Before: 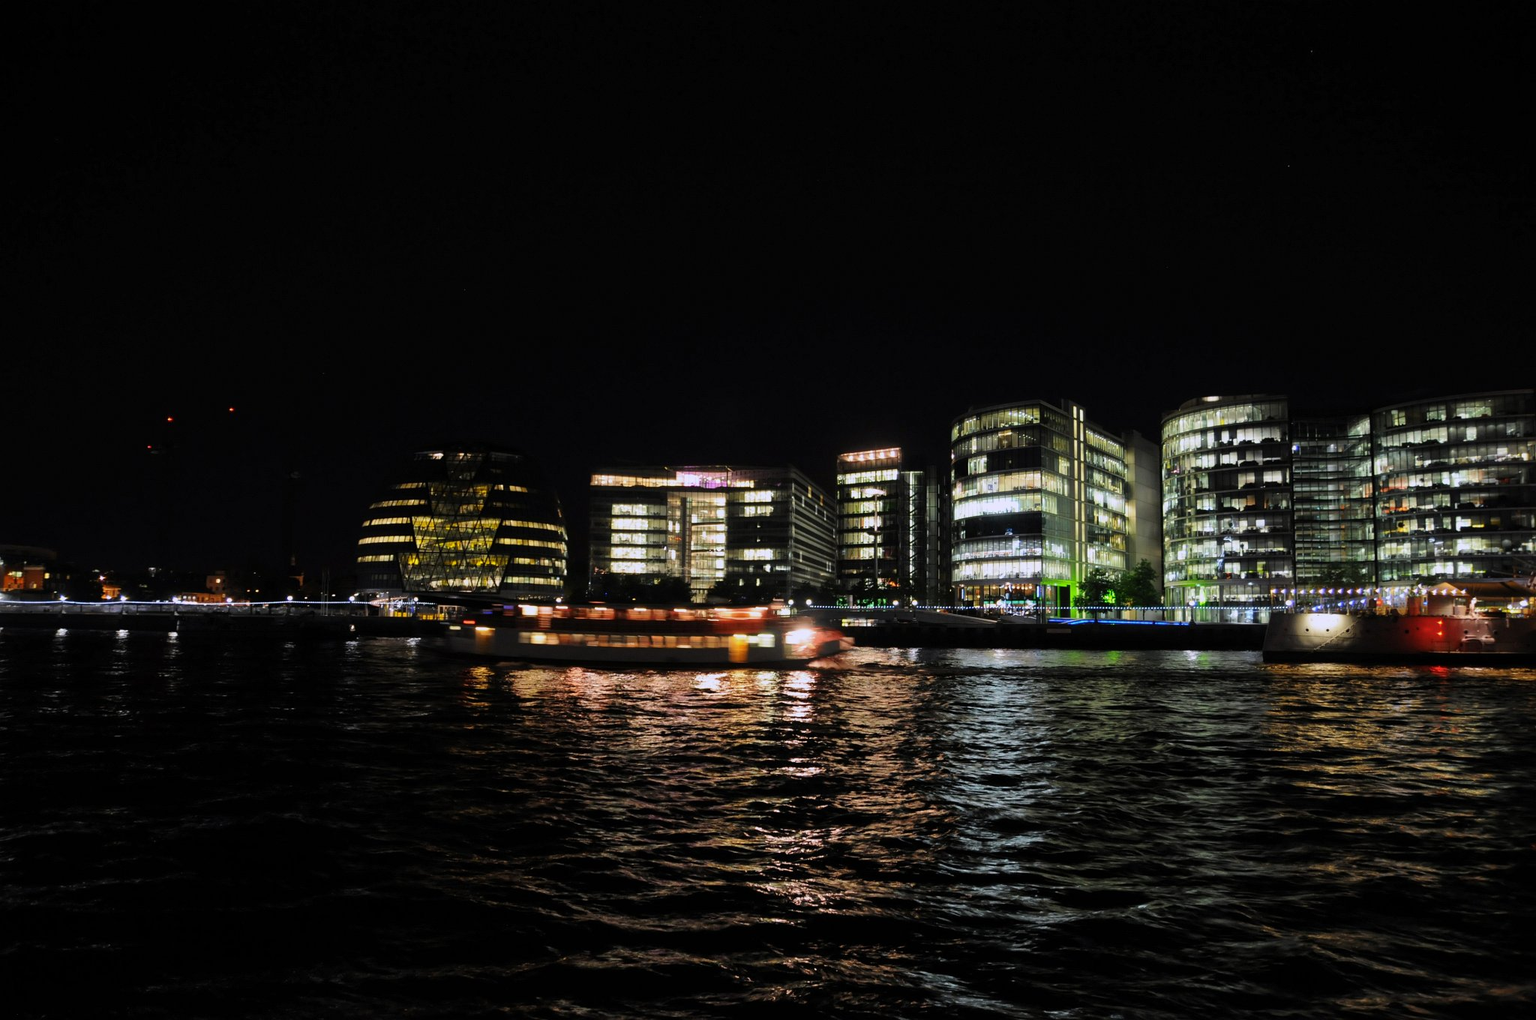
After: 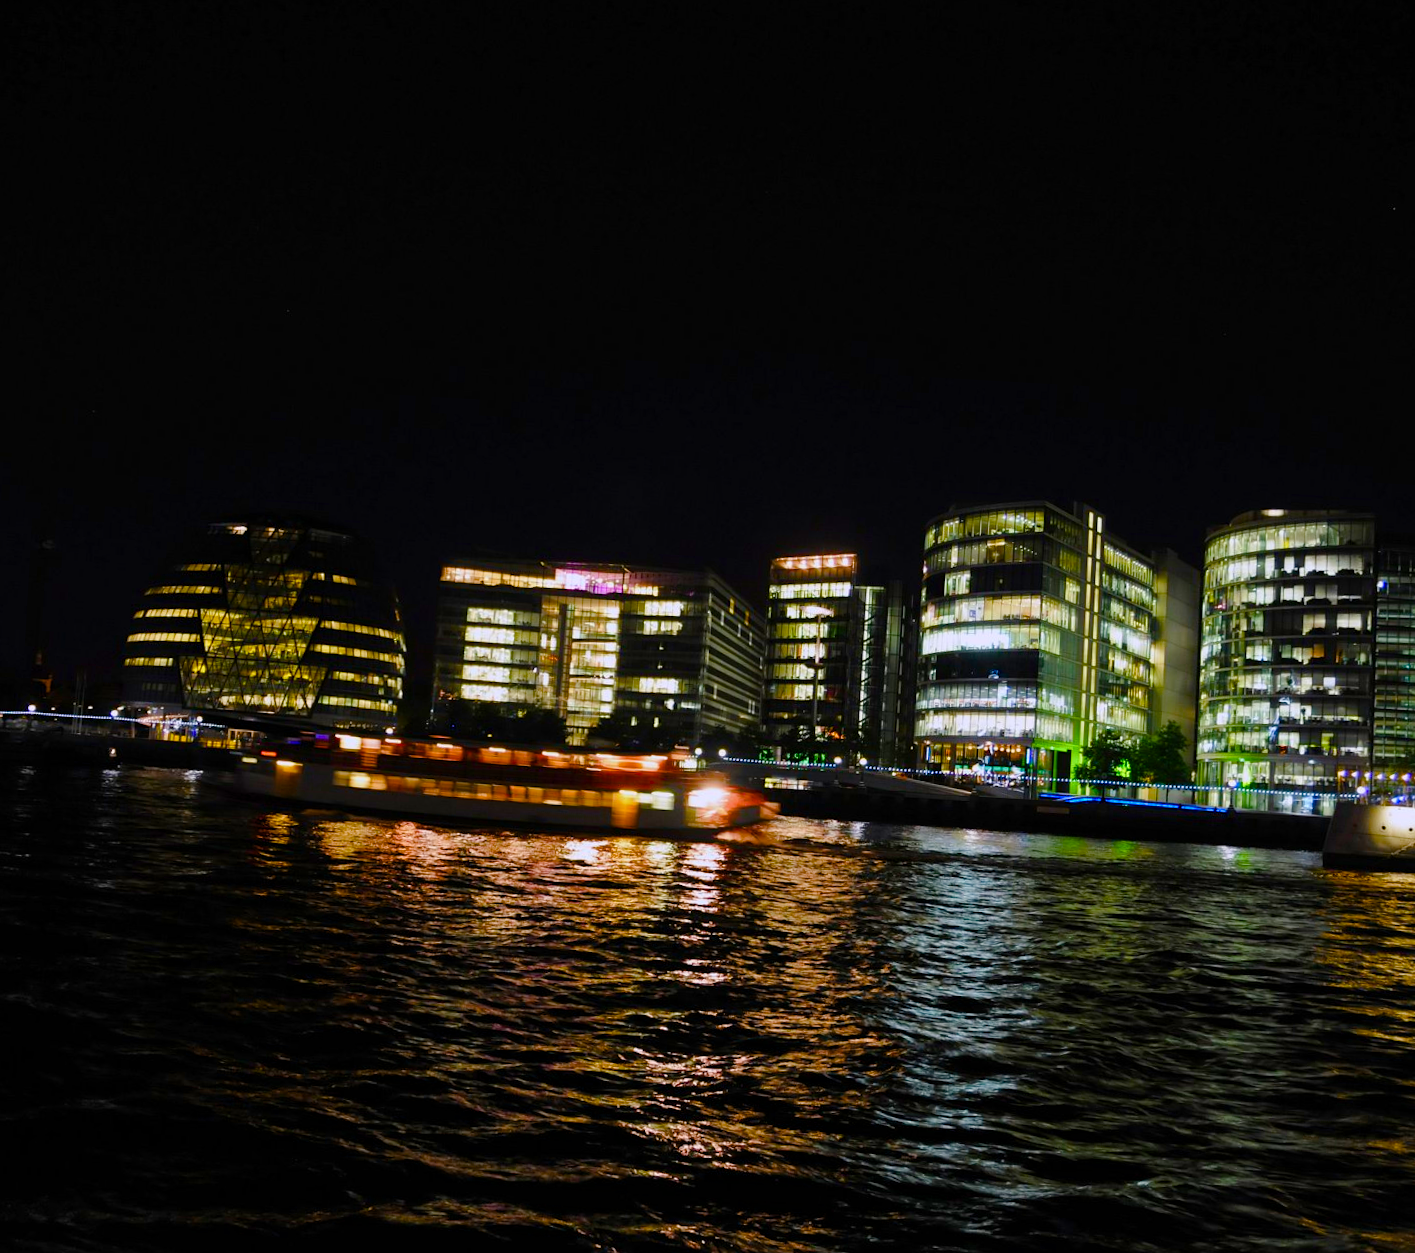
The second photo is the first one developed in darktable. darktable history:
crop and rotate: angle -3.27°, left 14.277%, top 0.028%, right 10.766%, bottom 0.028%
color correction: saturation 0.99
color balance rgb: perceptual saturation grading › global saturation 24.74%, perceptual saturation grading › highlights -51.22%, perceptual saturation grading › mid-tones 19.16%, perceptual saturation grading › shadows 60.98%, global vibrance 50%
